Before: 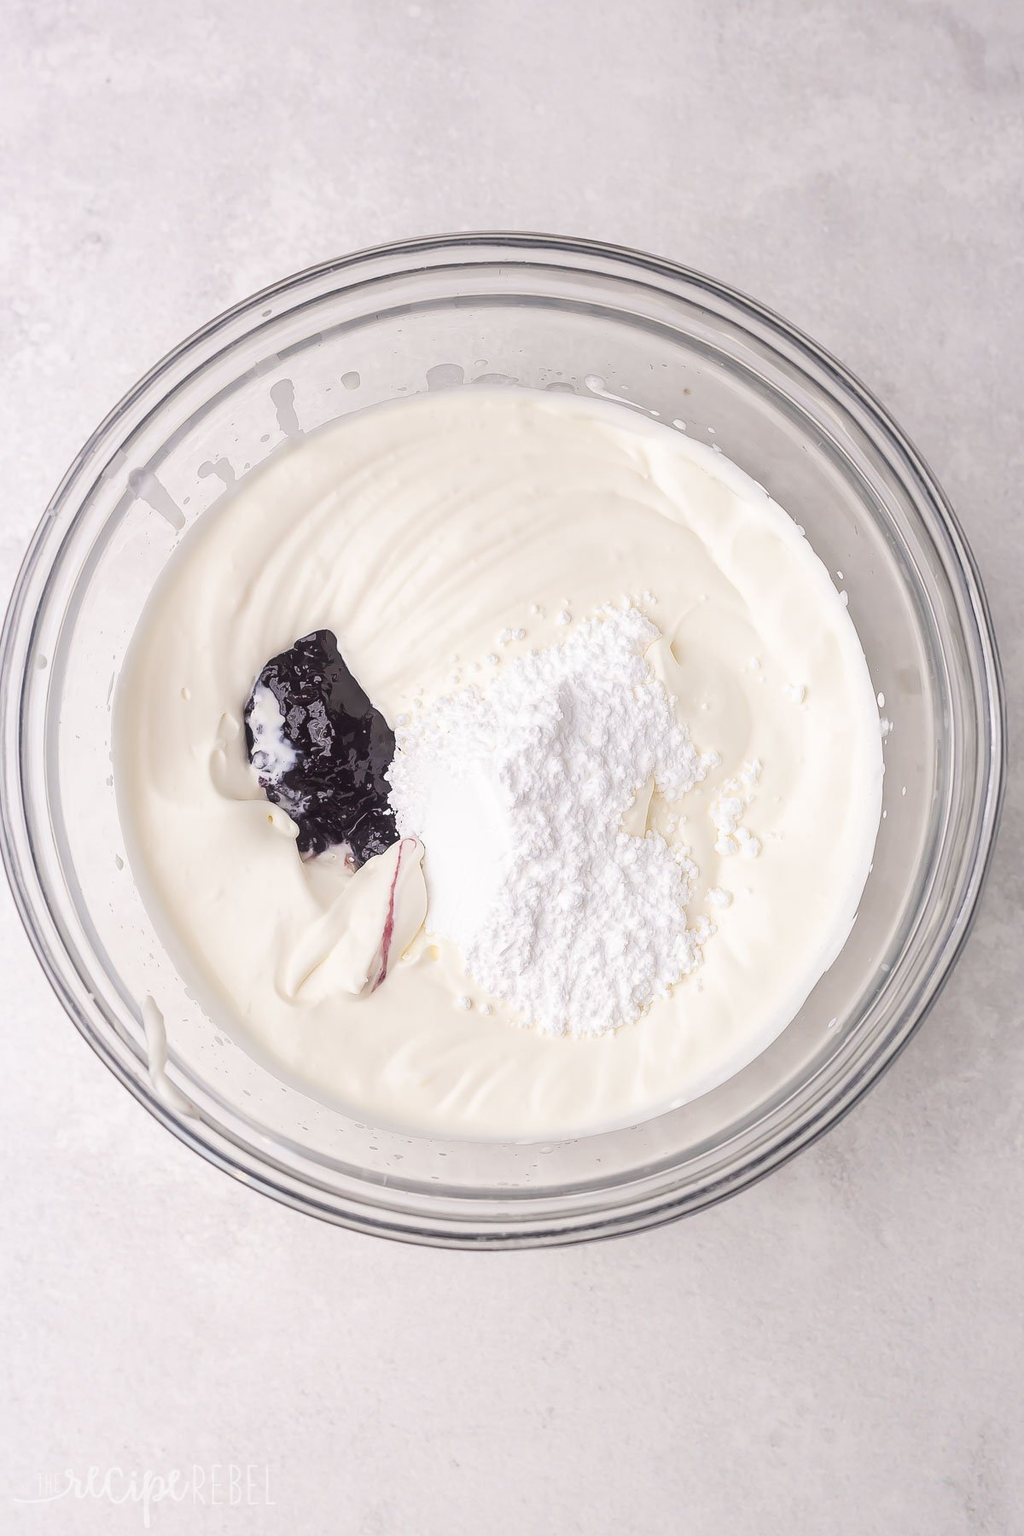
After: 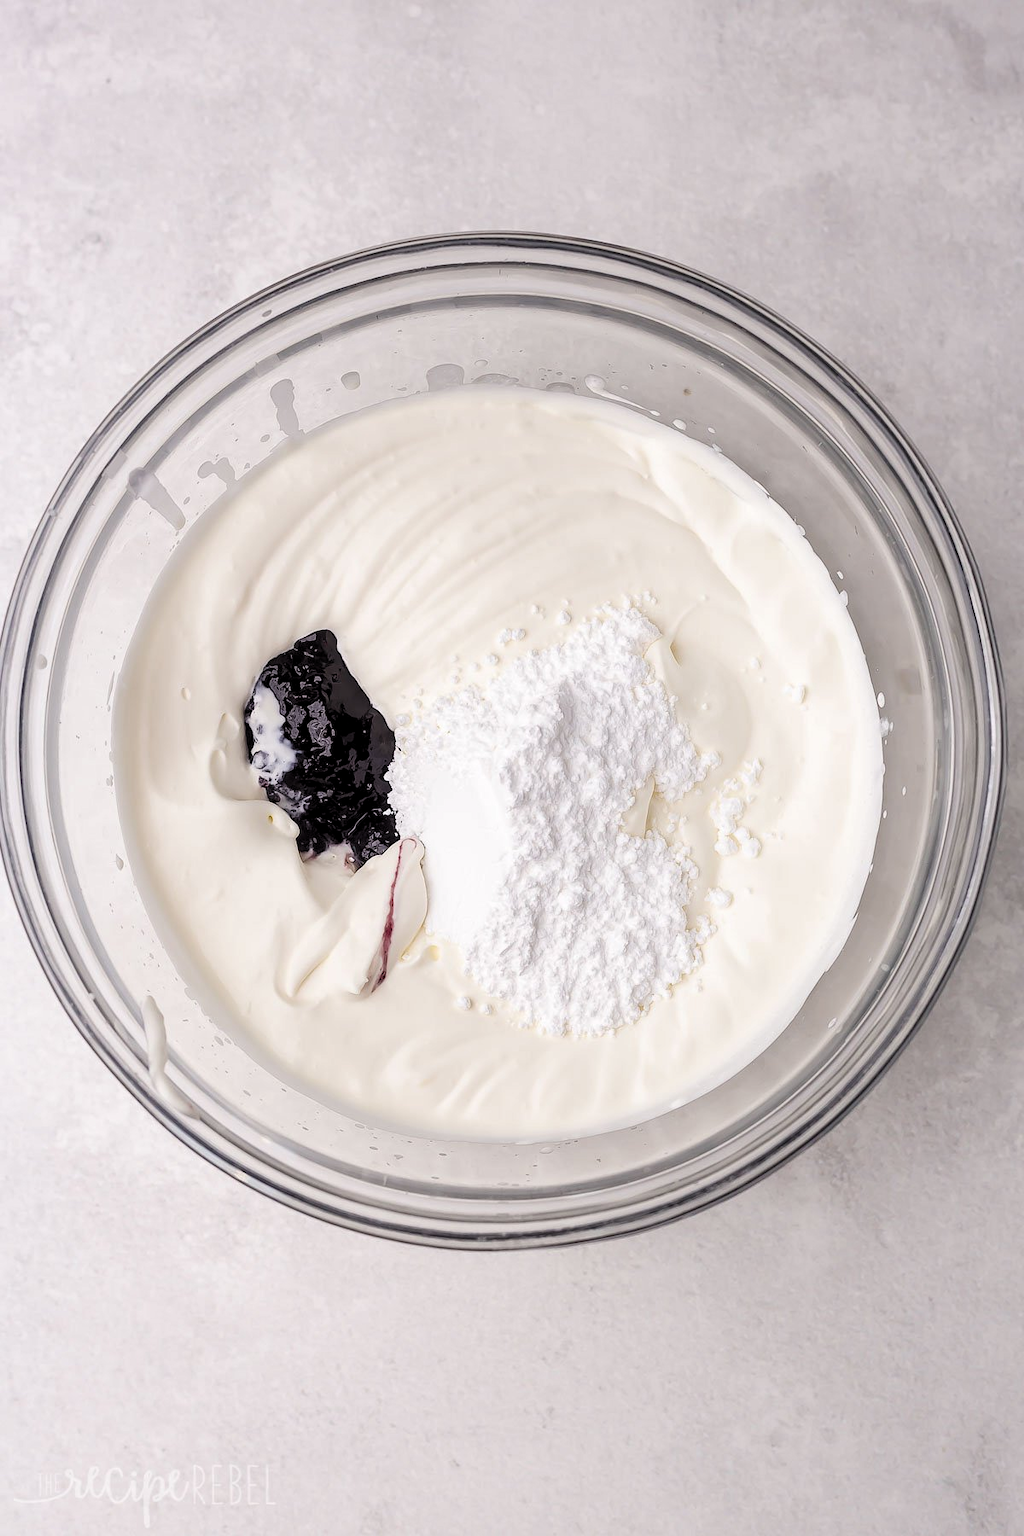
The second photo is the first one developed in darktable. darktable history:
levels: levels [0.116, 0.574, 1]
color balance rgb: perceptual saturation grading › global saturation 27.603%, perceptual saturation grading › highlights -25.87%, perceptual saturation grading › shadows 24.255%, saturation formula JzAzBz (2021)
